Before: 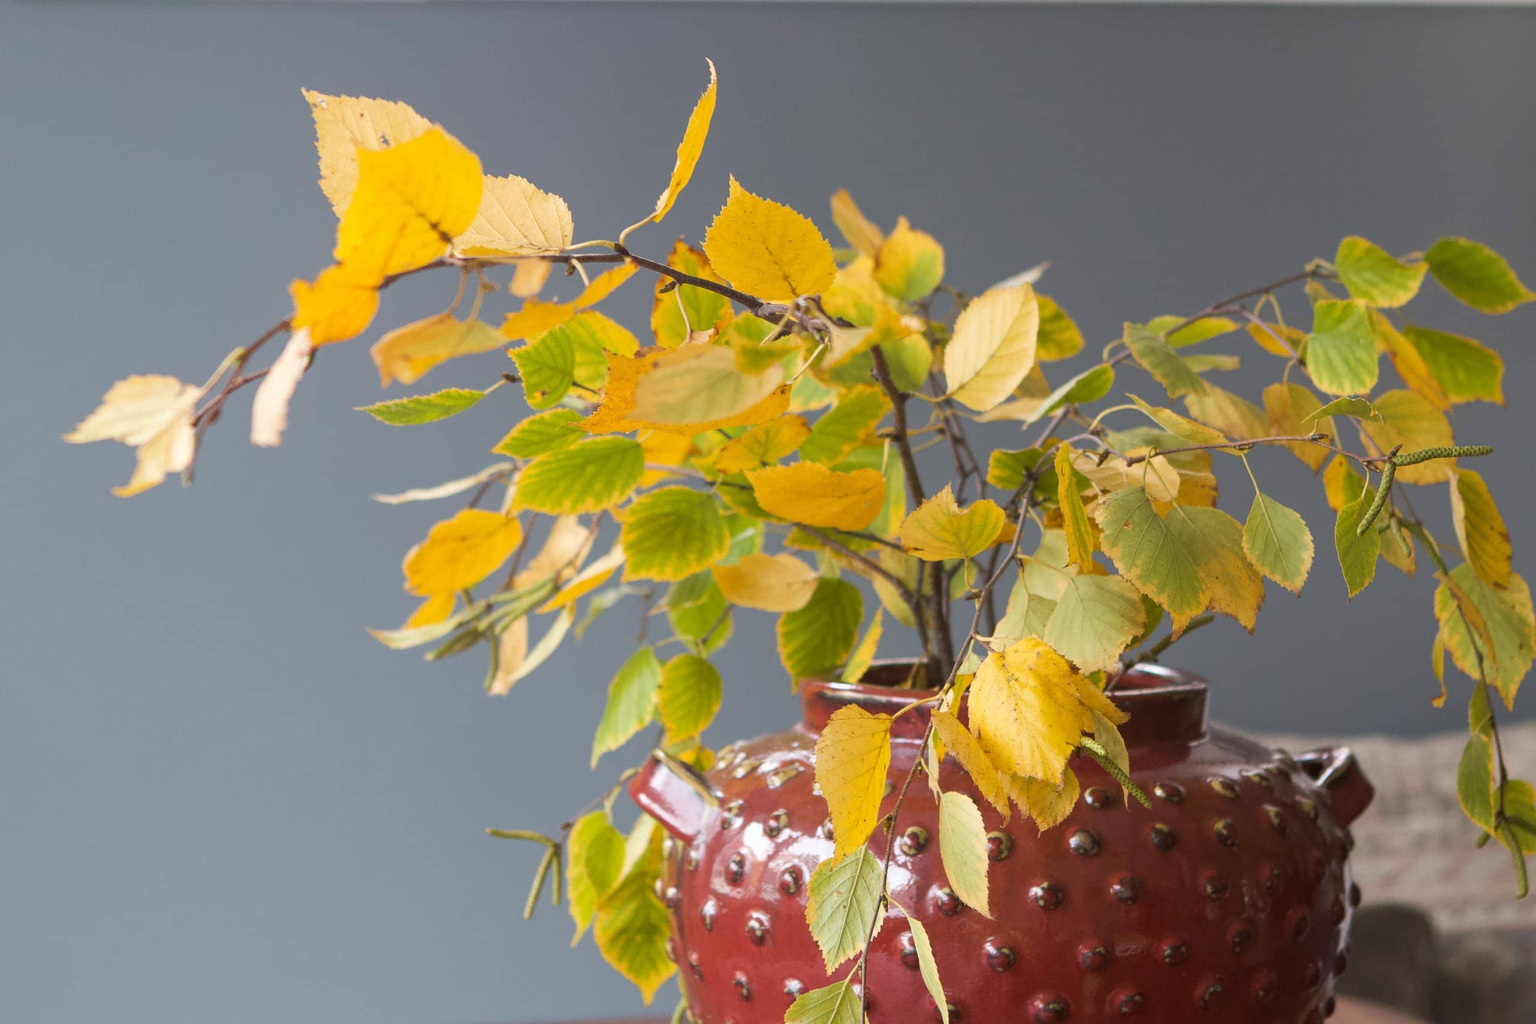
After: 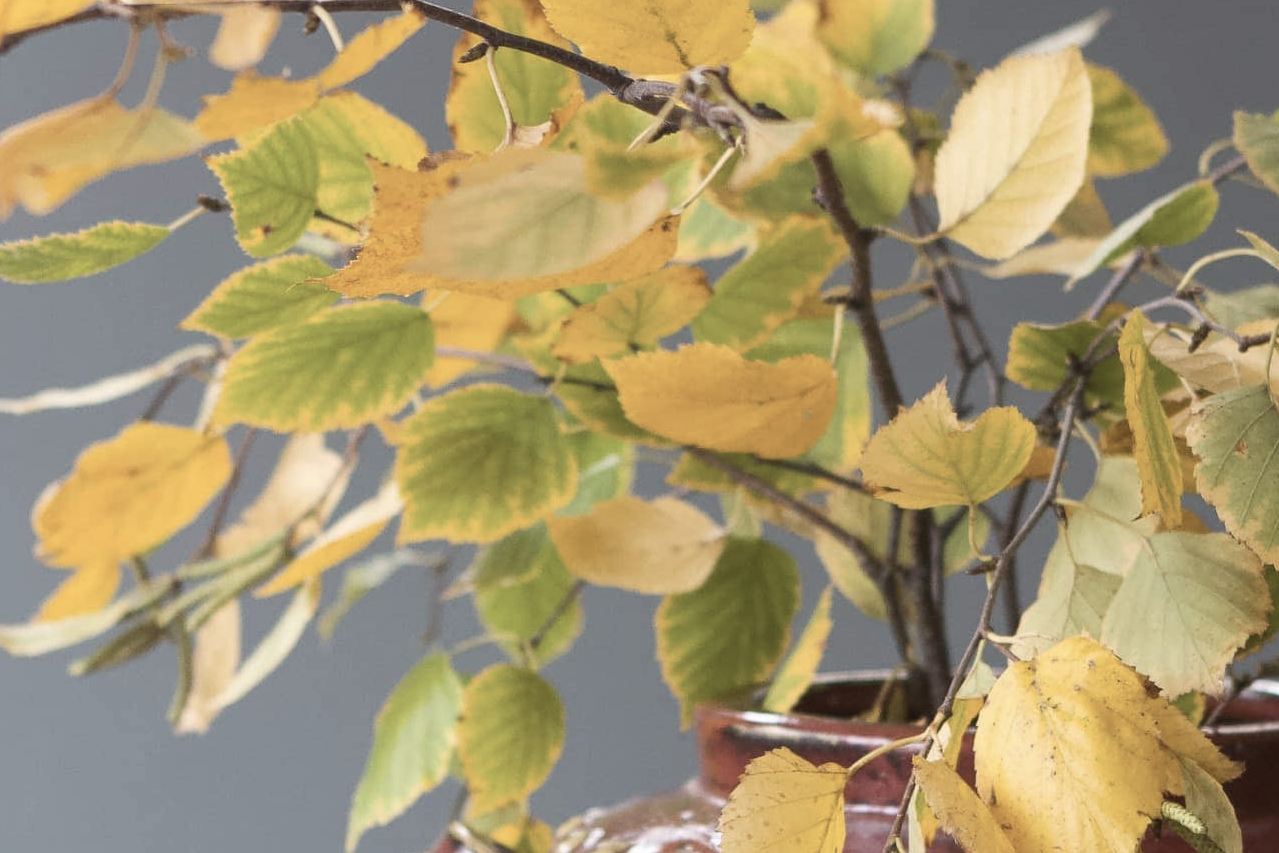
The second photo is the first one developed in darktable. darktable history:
contrast brightness saturation: contrast 0.1, saturation -0.36
crop: left 25%, top 25%, right 25%, bottom 25%
